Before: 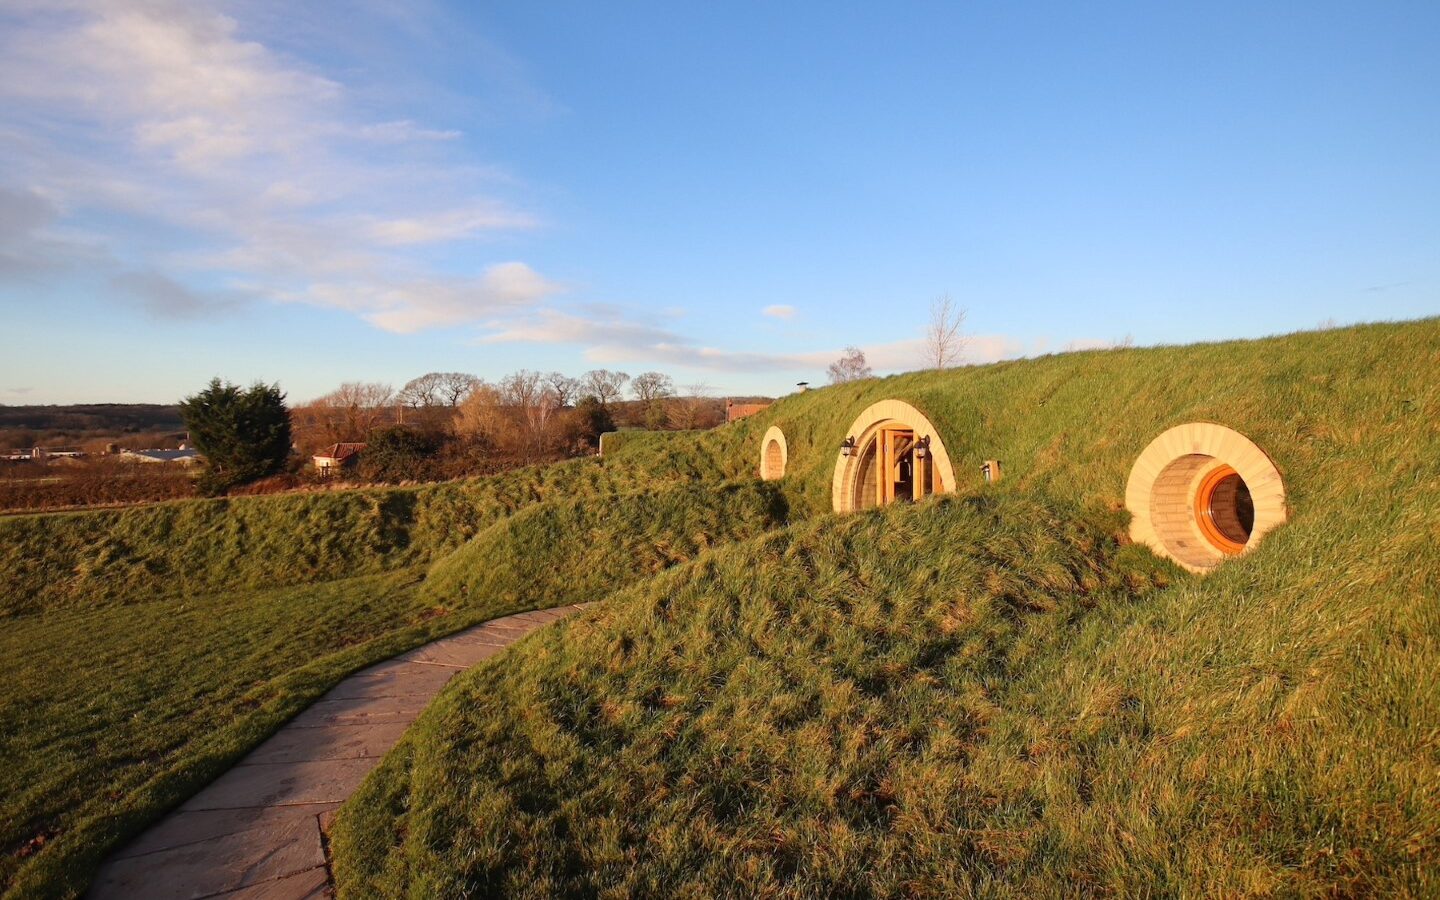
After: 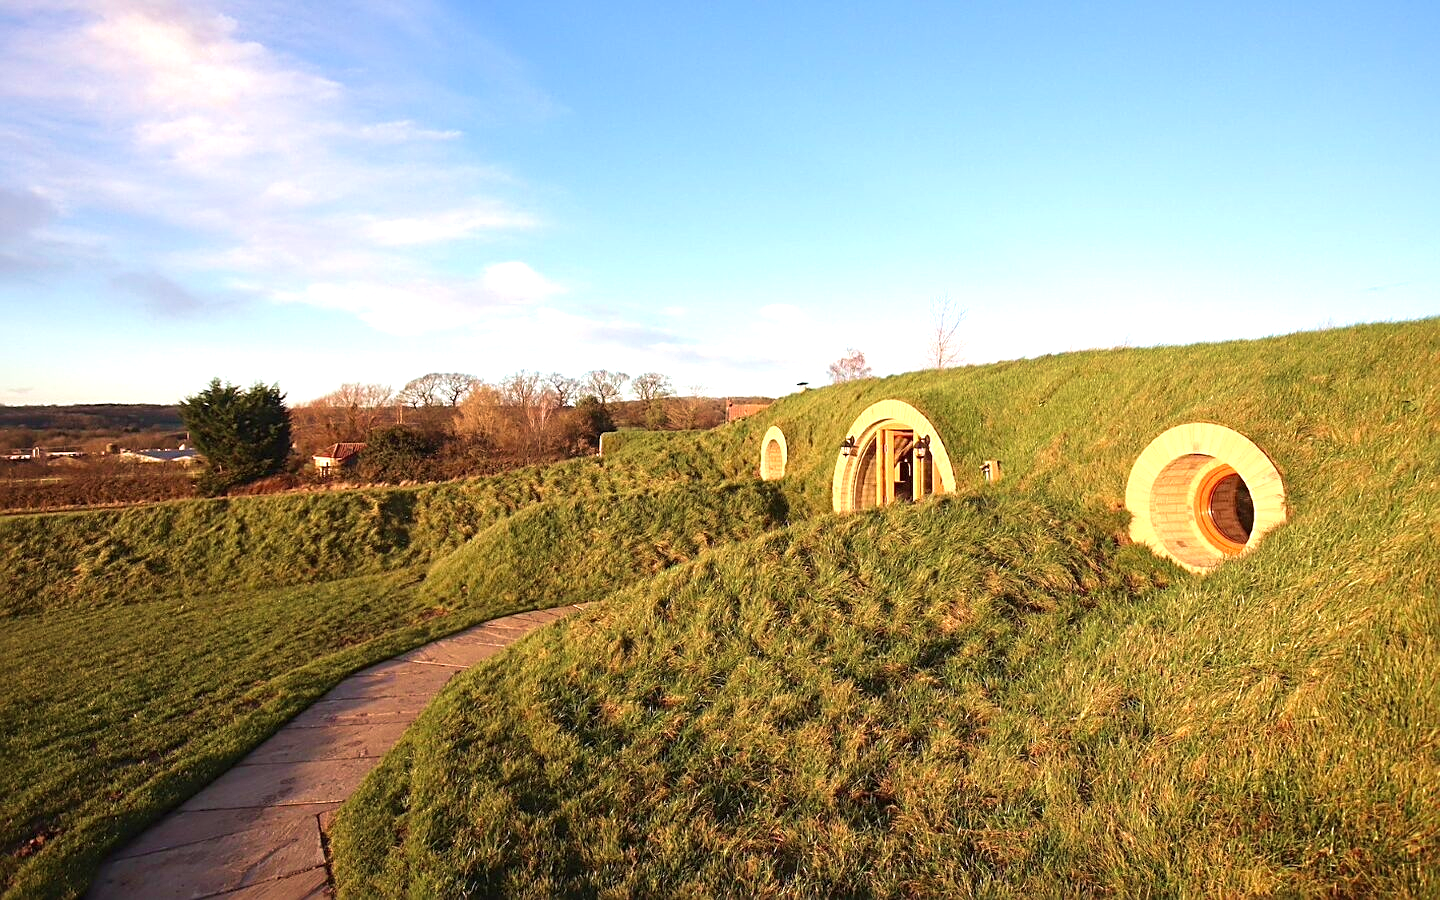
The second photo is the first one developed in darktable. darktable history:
exposure: black level correction 0, exposure 0.691 EV, compensate highlight preservation false
sharpen: amount 0.496
velvia: strength 44.69%
